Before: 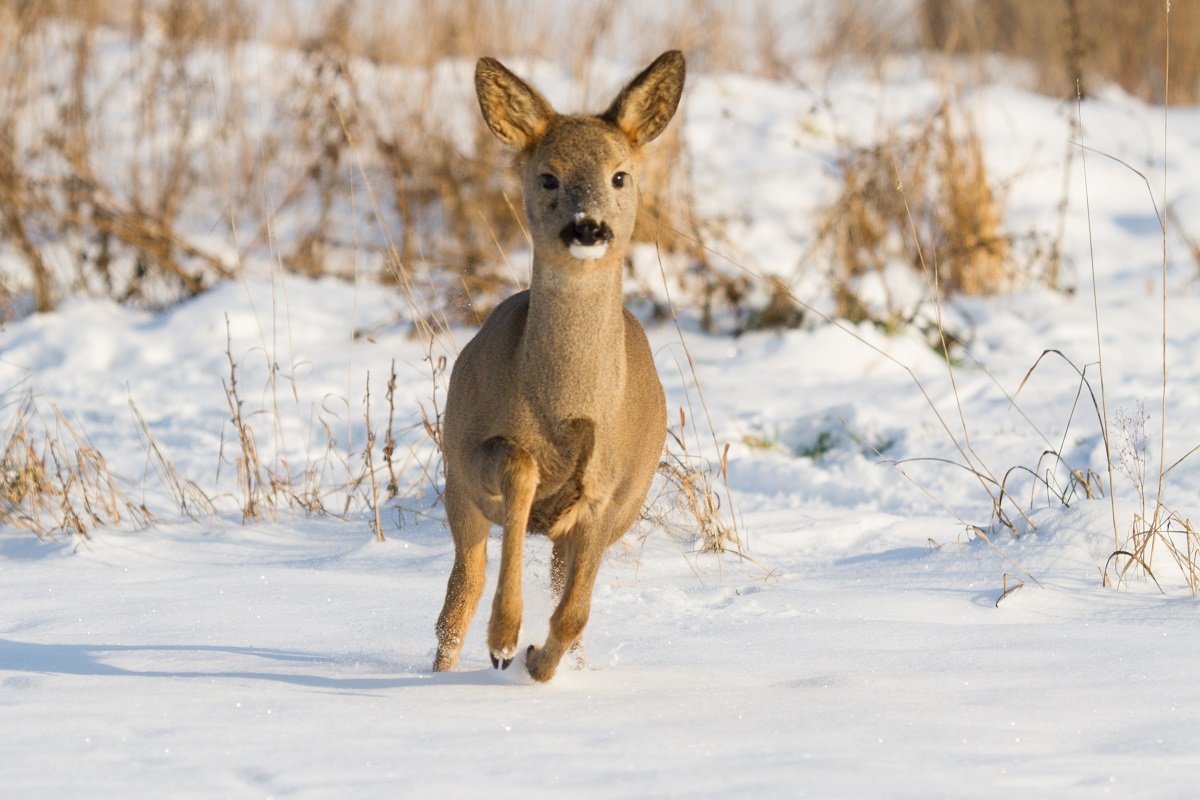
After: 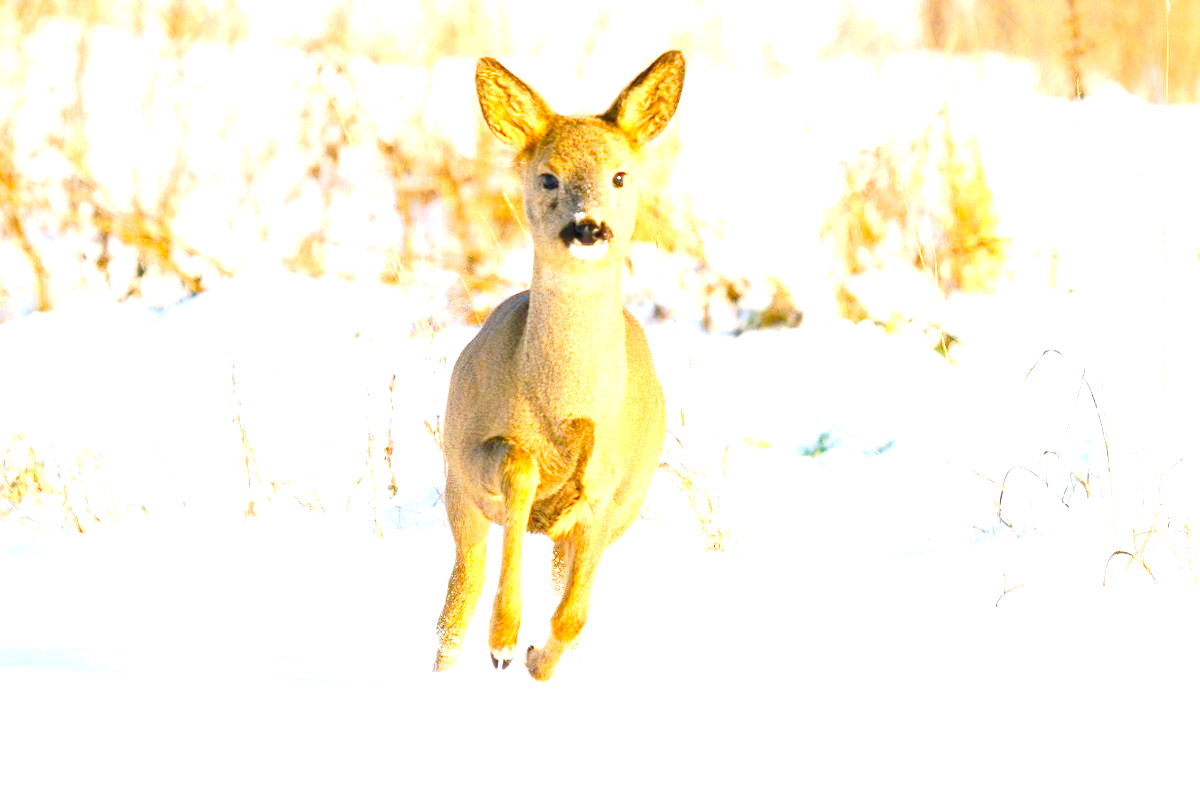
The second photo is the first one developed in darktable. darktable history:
color correction: highlights a* 0.01, highlights b* -0.583
tone curve: curves: ch0 [(0, 0) (0.003, 0.008) (0.011, 0.017) (0.025, 0.027) (0.044, 0.043) (0.069, 0.059) (0.1, 0.086) (0.136, 0.112) (0.177, 0.152) (0.224, 0.203) (0.277, 0.277) (0.335, 0.346) (0.399, 0.439) (0.468, 0.527) (0.543, 0.613) (0.623, 0.693) (0.709, 0.787) (0.801, 0.863) (0.898, 0.927) (1, 1)], preserve colors none
color balance rgb: shadows lift › chroma 2.062%, shadows lift › hue 214.94°, global offset › hue 171.06°, perceptual saturation grading › global saturation 20%, perceptual saturation grading › highlights -25.326%, perceptual saturation grading › shadows 49.991%, perceptual brilliance grading › highlights 16.128%, perceptual brilliance grading › shadows -14.413%
exposure: black level correction 0, exposure 1.598 EV, compensate exposure bias true, compensate highlight preservation false
contrast brightness saturation: contrast 0.066, brightness 0.178, saturation 0.408
